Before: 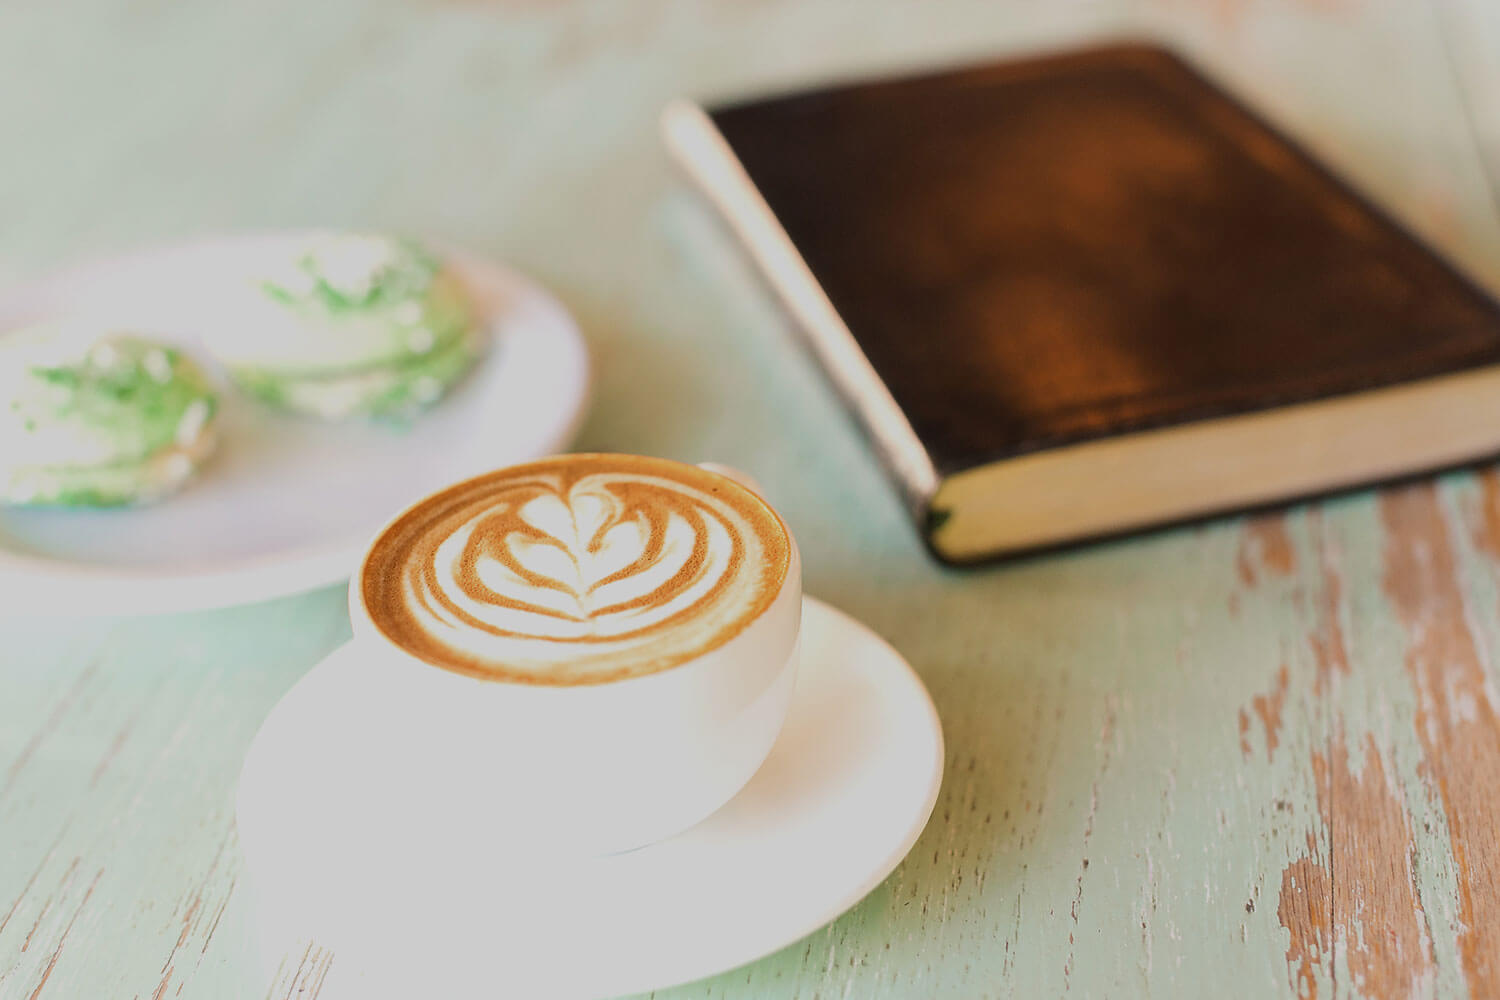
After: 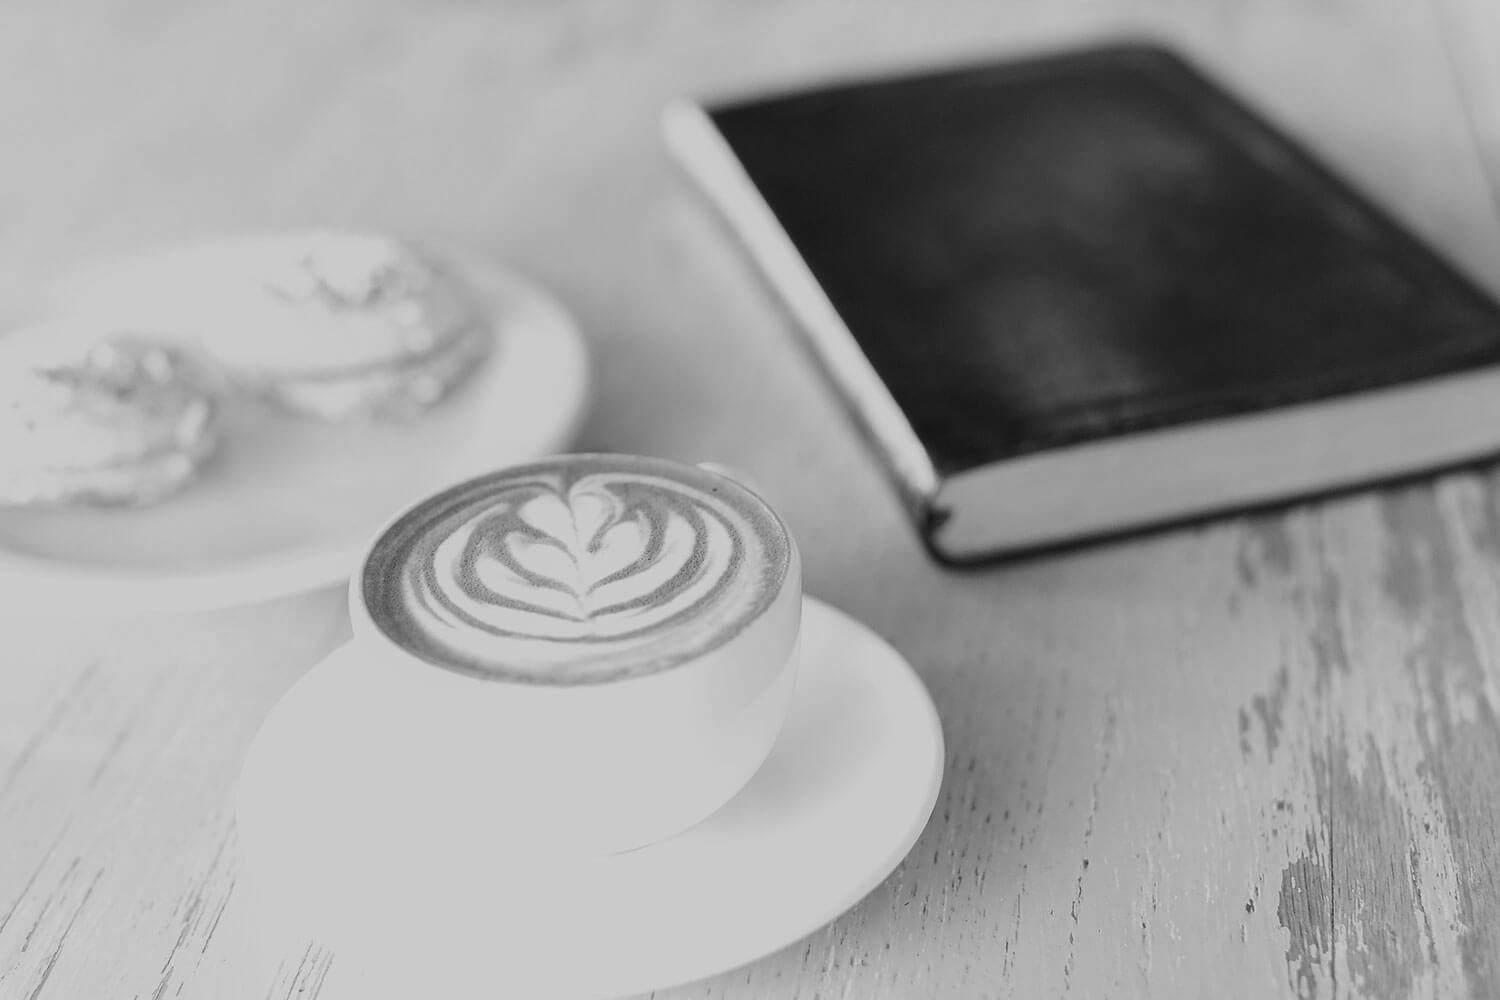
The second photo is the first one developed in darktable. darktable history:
white balance: red 0.924, blue 1.095
monochrome: on, module defaults
